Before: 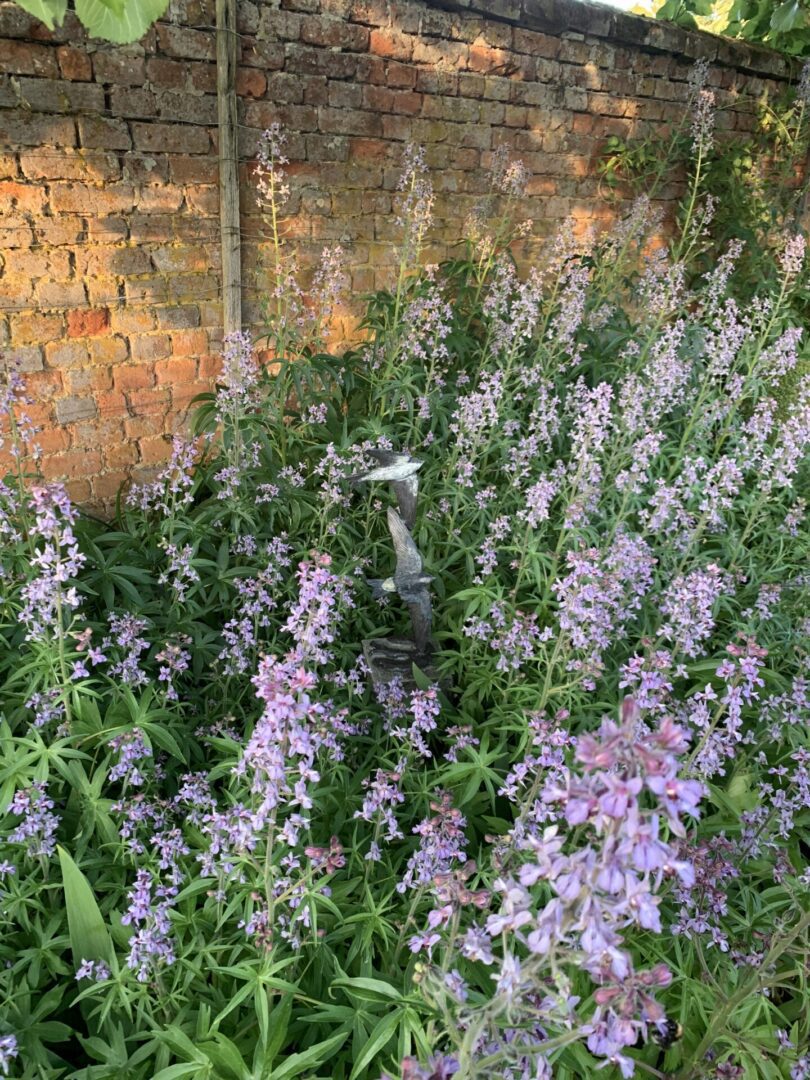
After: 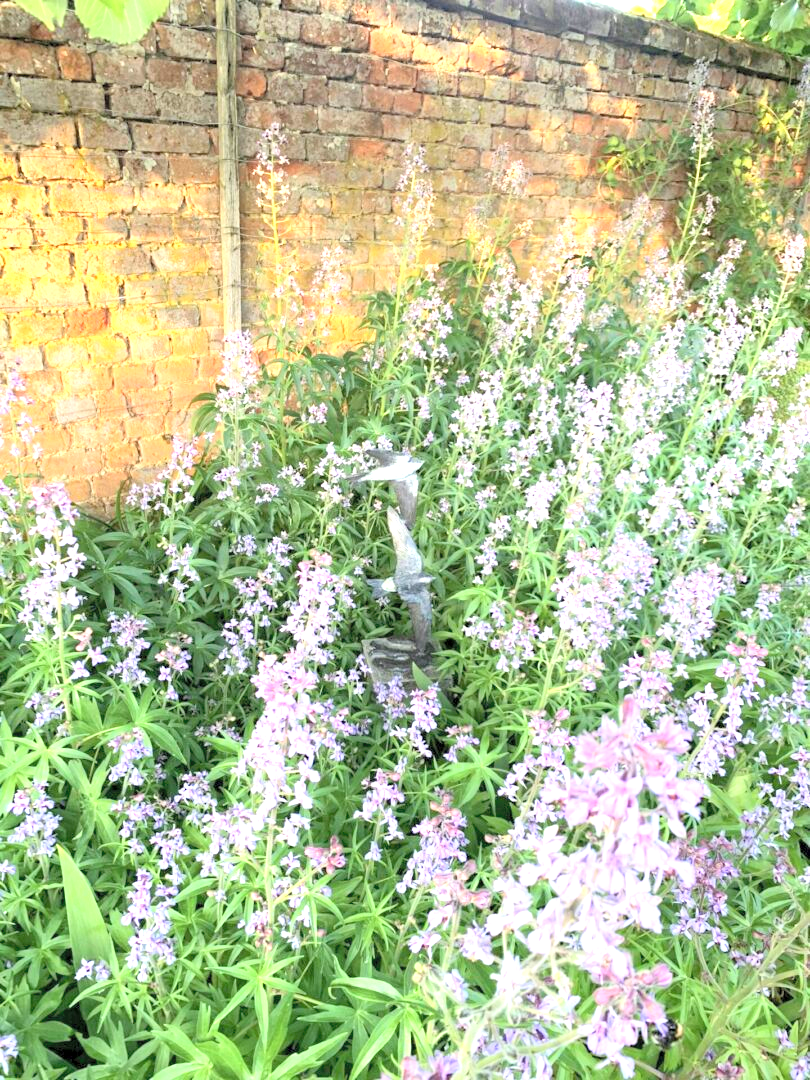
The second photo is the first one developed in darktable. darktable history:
exposure: black level correction 0.001, exposure 1.398 EV, compensate exposure bias true, compensate highlight preservation false
contrast brightness saturation: contrast 0.1, brightness 0.3, saturation 0.14
